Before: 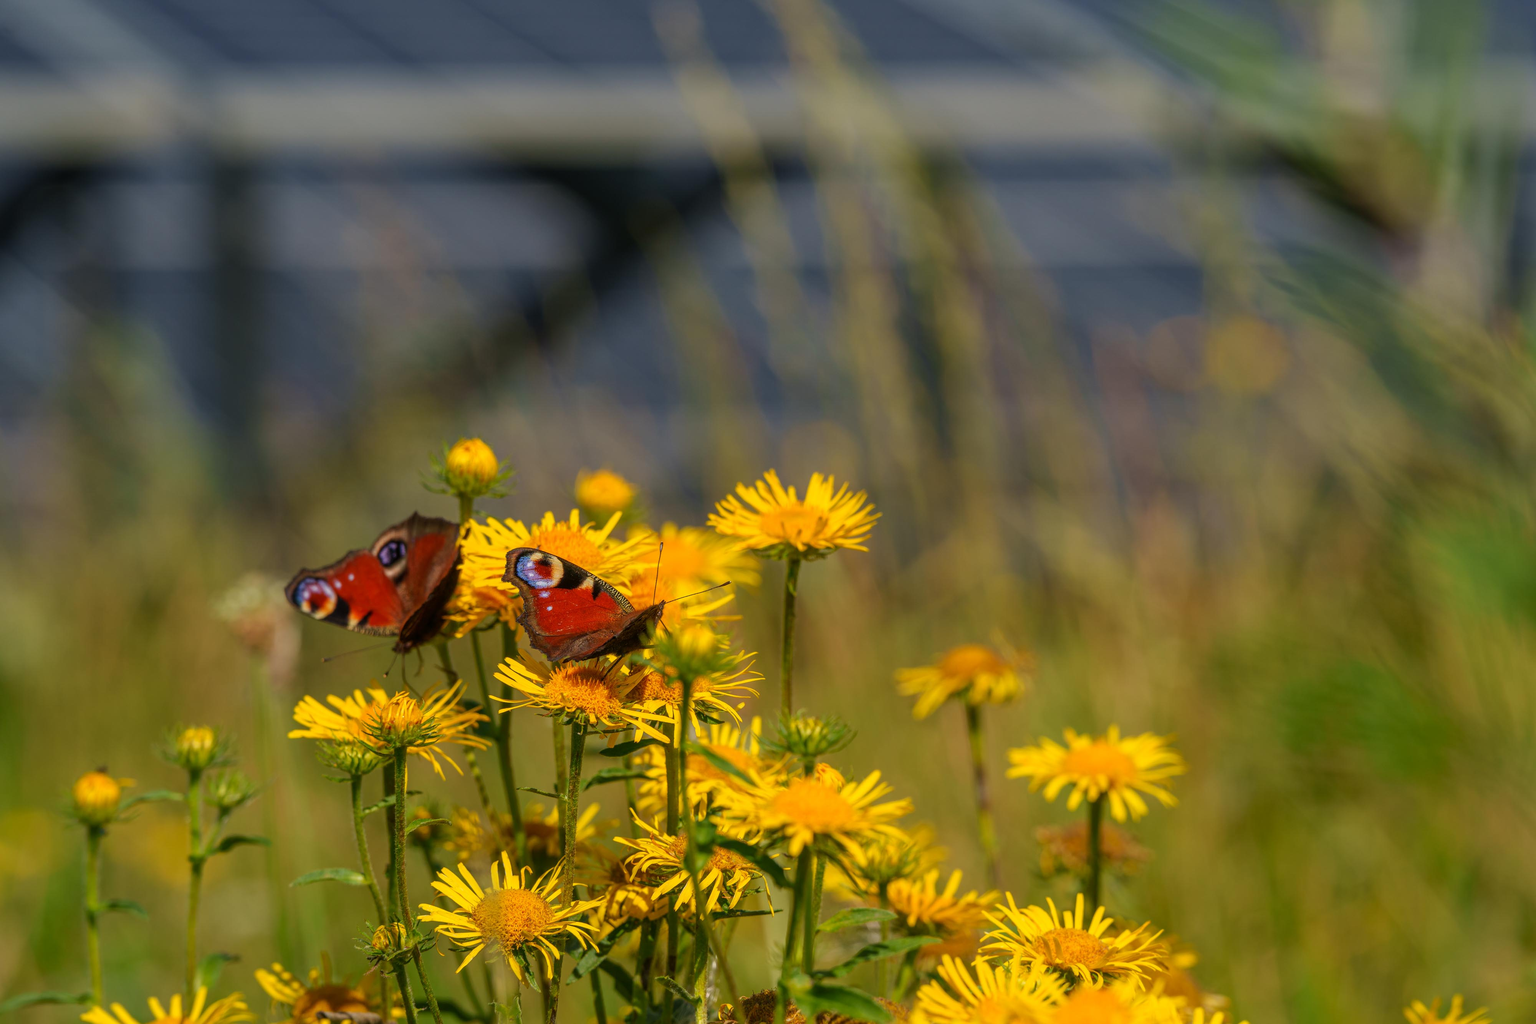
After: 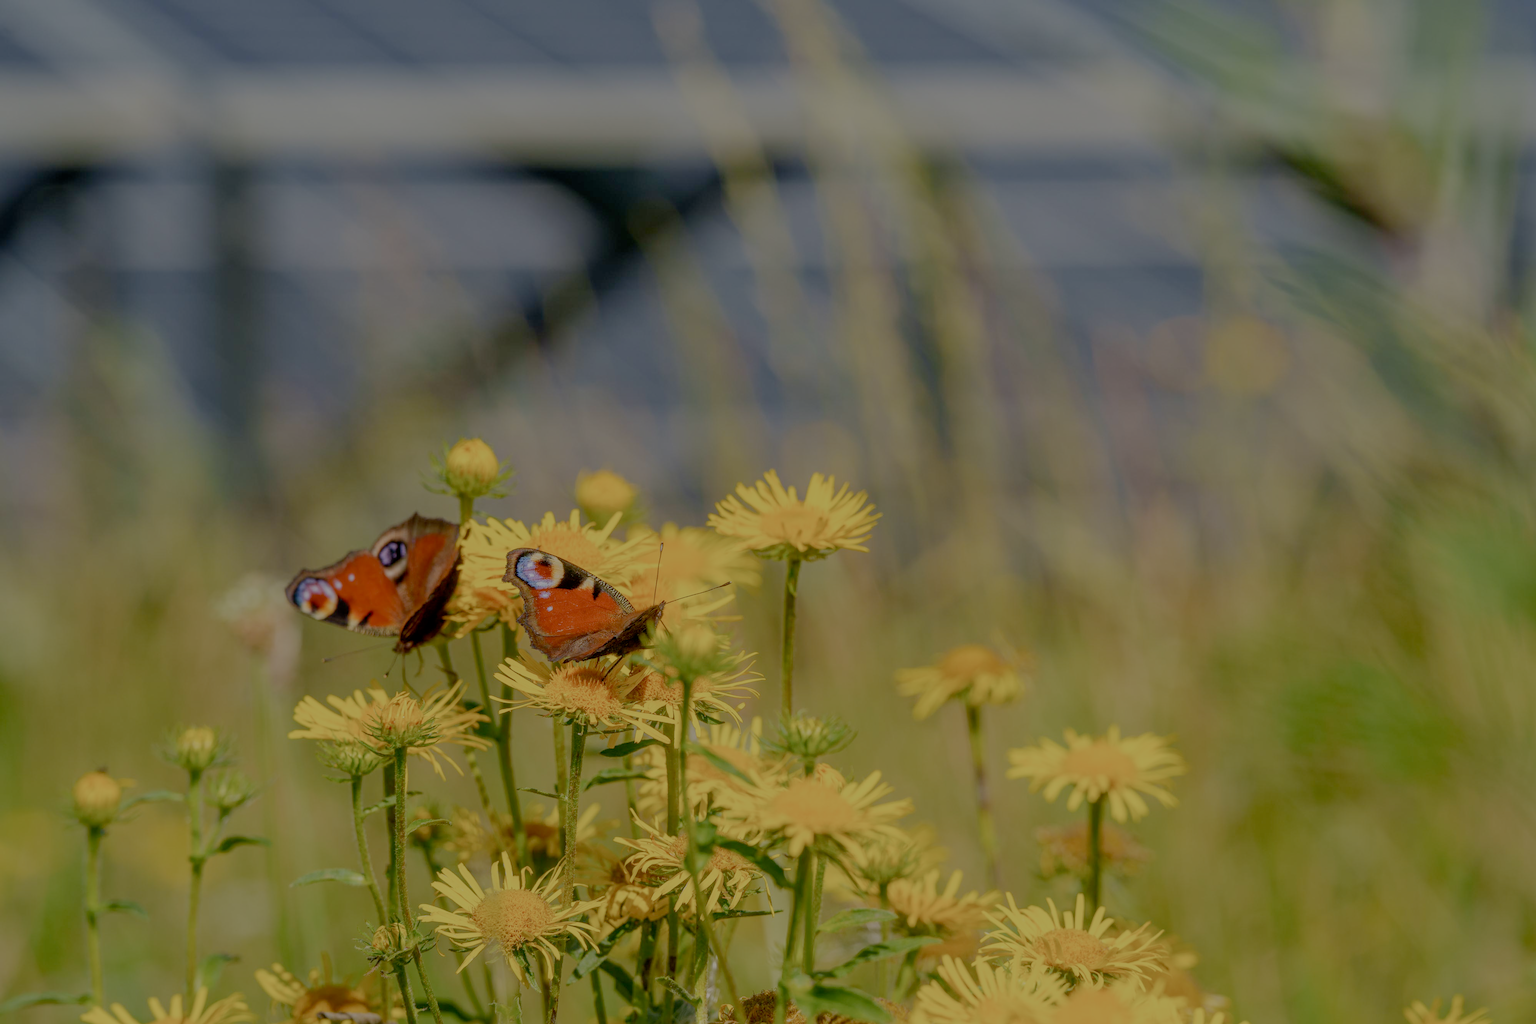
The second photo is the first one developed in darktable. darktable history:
filmic rgb: white relative exposure 8 EV, threshold 3 EV, structure ↔ texture 100%, target black luminance 0%, hardness 2.44, latitude 76.53%, contrast 0.562, shadows ↔ highlights balance 0%, preserve chrominance no, color science v4 (2020), iterations of high-quality reconstruction 10, type of noise poissonian, enable highlight reconstruction true
